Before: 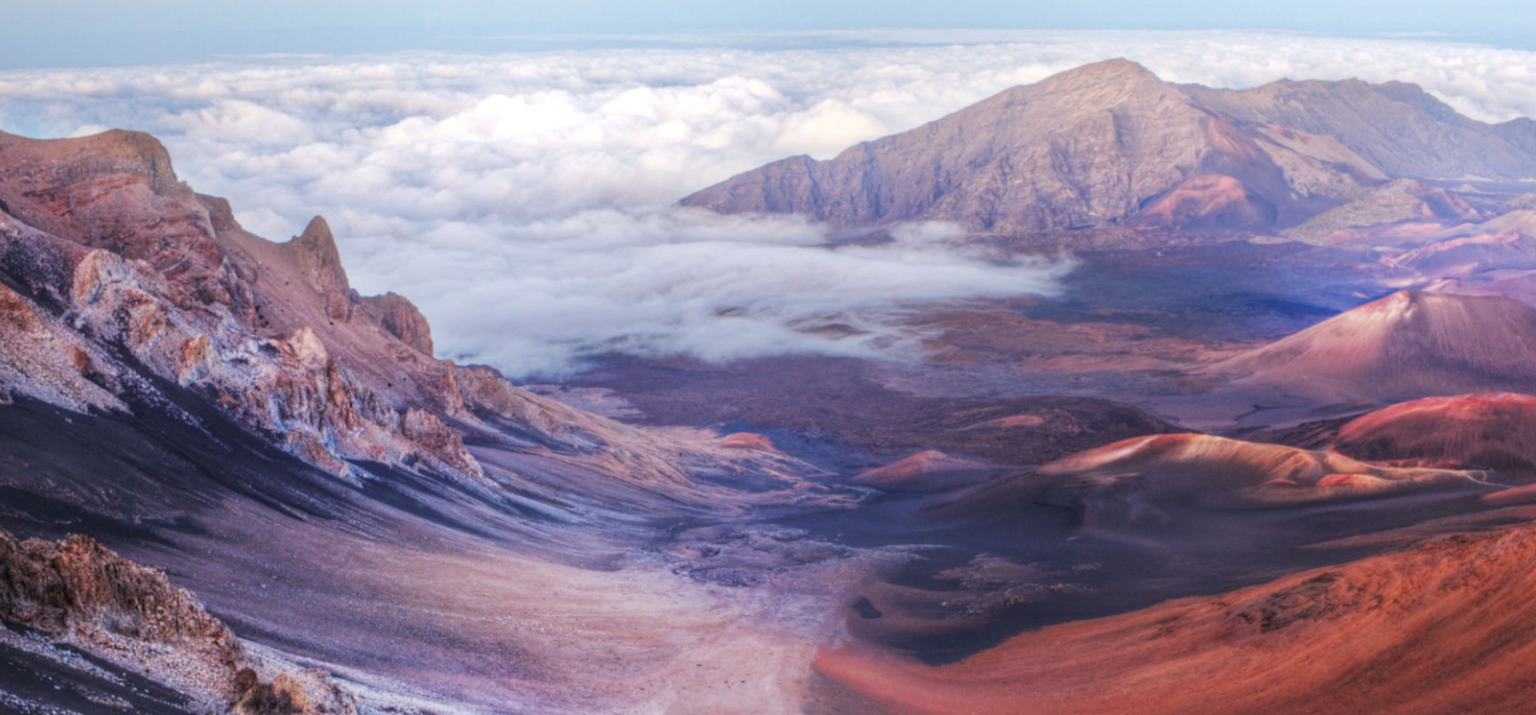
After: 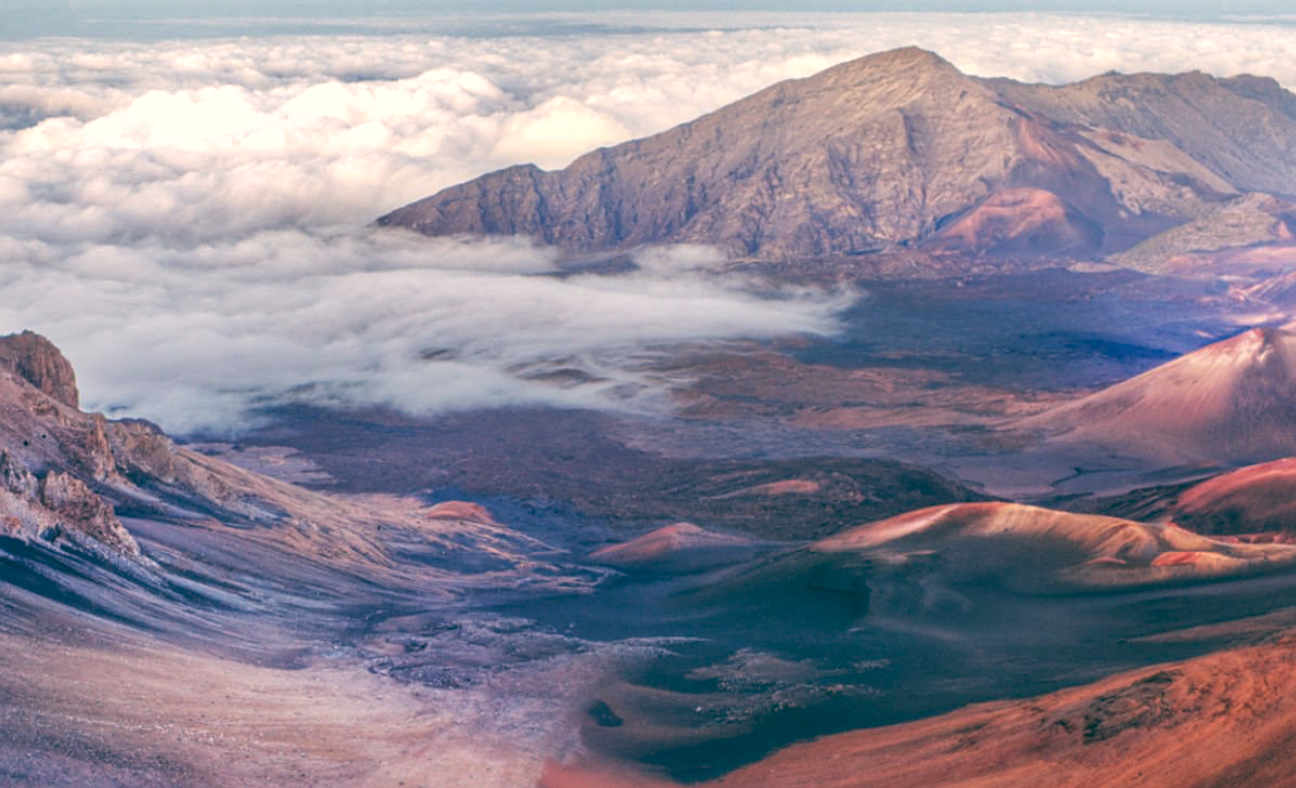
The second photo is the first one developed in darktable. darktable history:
crop and rotate: left 24.034%, top 2.838%, right 6.406%, bottom 6.299%
sharpen: on, module defaults
tone equalizer: on, module defaults
color balance: lift [1.005, 0.99, 1.007, 1.01], gamma [1, 0.979, 1.011, 1.021], gain [0.923, 1.098, 1.025, 0.902], input saturation 90.45%, contrast 7.73%, output saturation 105.91%
shadows and highlights: white point adjustment 1, soften with gaussian
